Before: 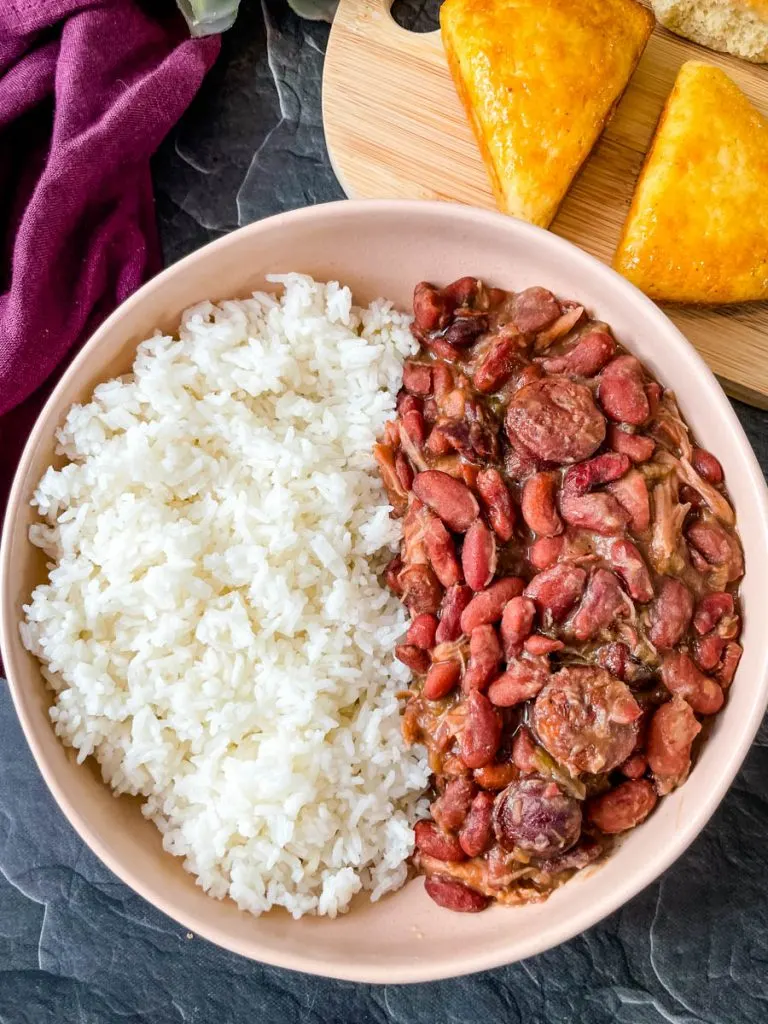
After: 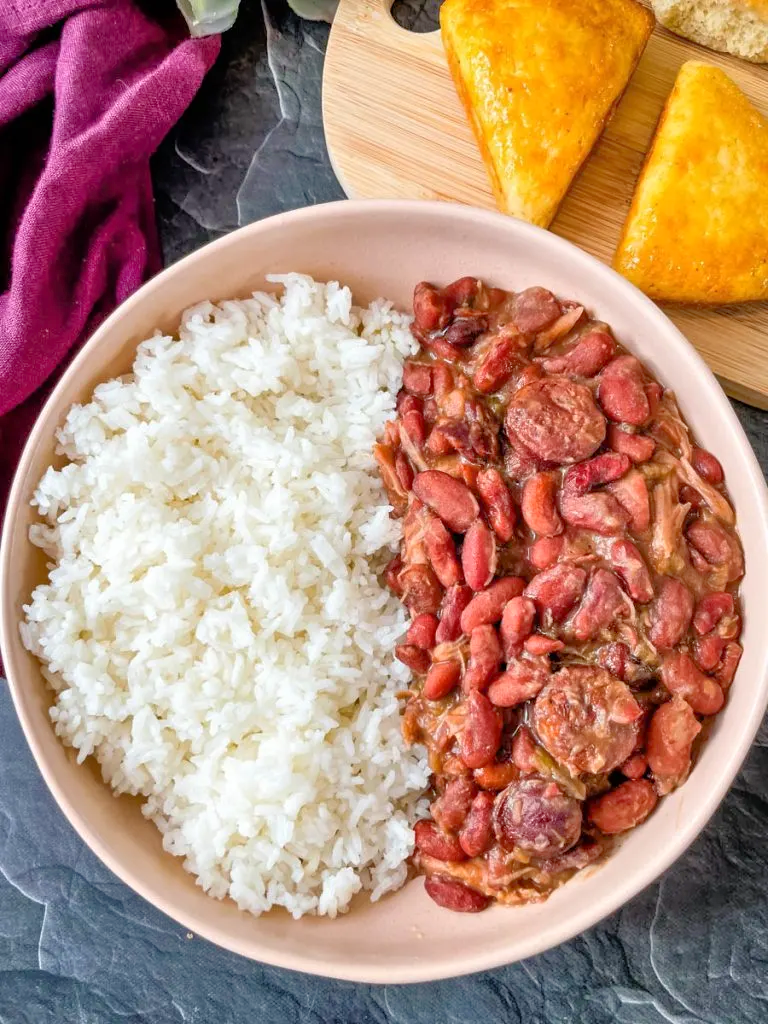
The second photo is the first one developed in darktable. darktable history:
tone equalizer: -7 EV 0.142 EV, -6 EV 0.638 EV, -5 EV 1.15 EV, -4 EV 1.31 EV, -3 EV 1.16 EV, -2 EV 0.6 EV, -1 EV 0.159 EV
